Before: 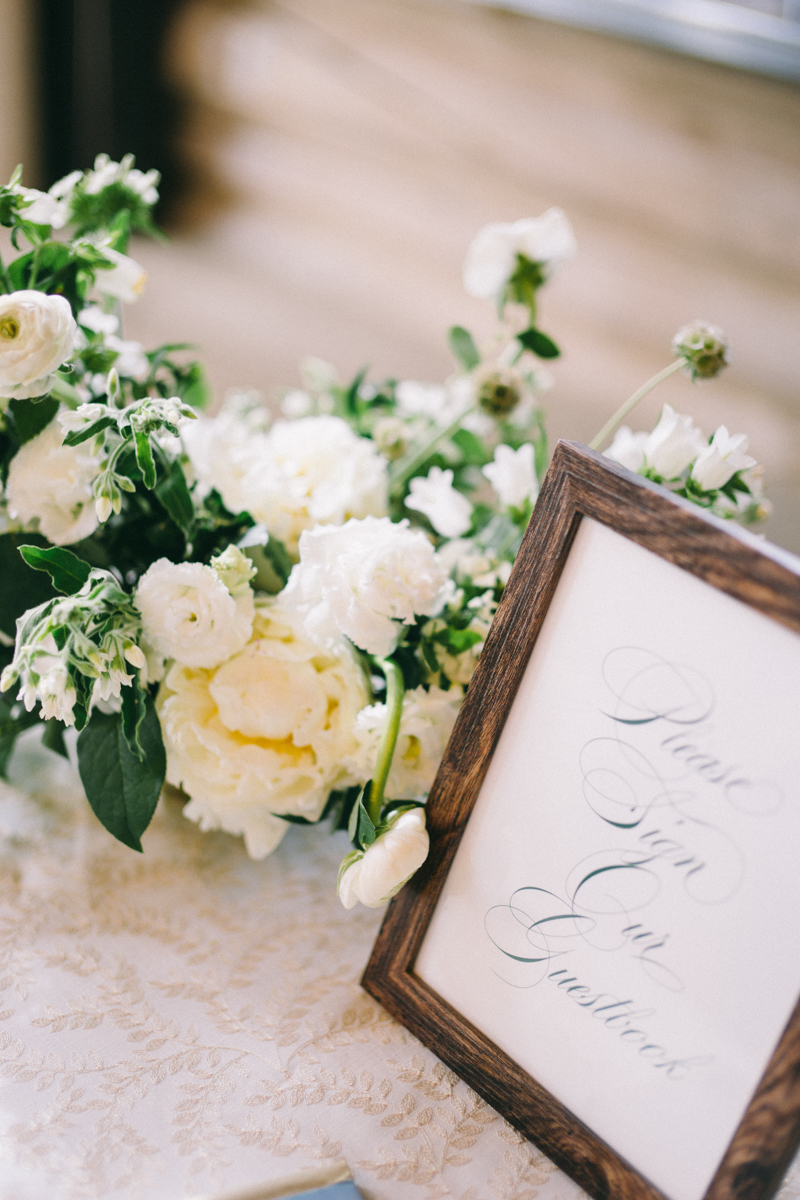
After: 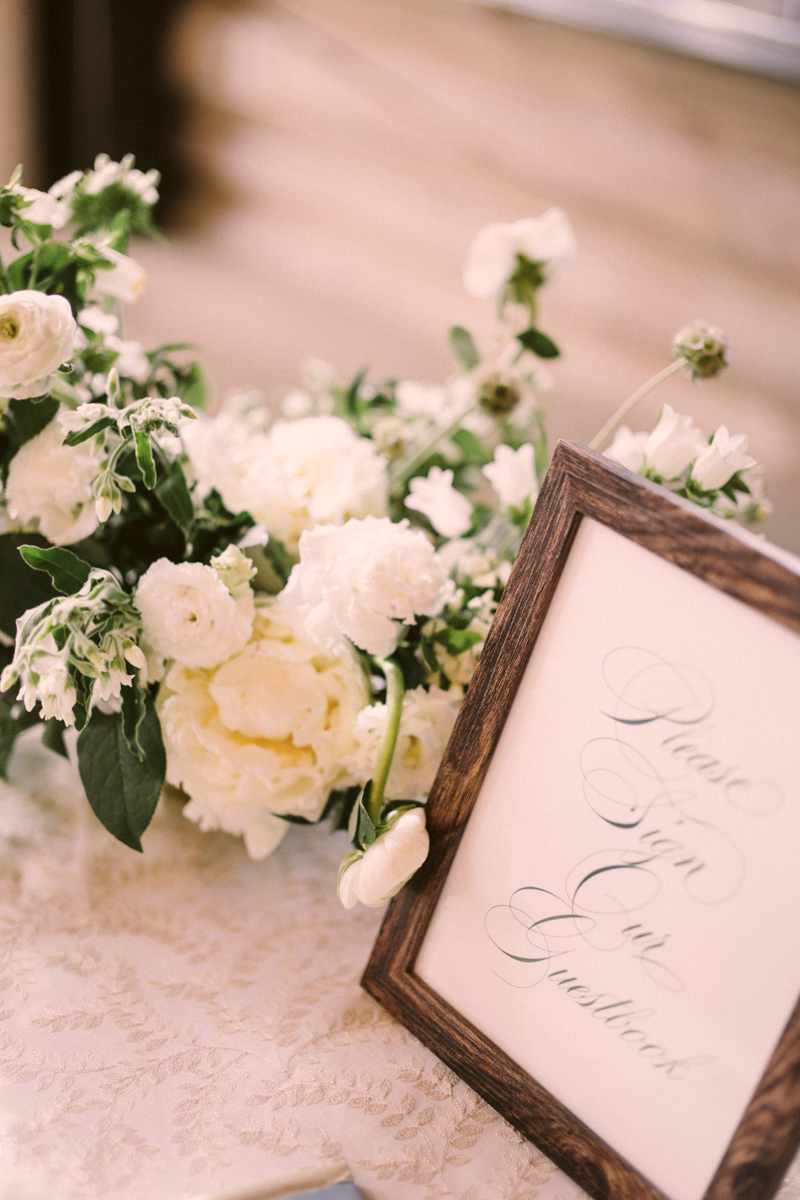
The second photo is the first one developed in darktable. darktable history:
color correction: highlights a* 10.19, highlights b* 9.65, shadows a* 7.97, shadows b* 7.69, saturation 0.778
